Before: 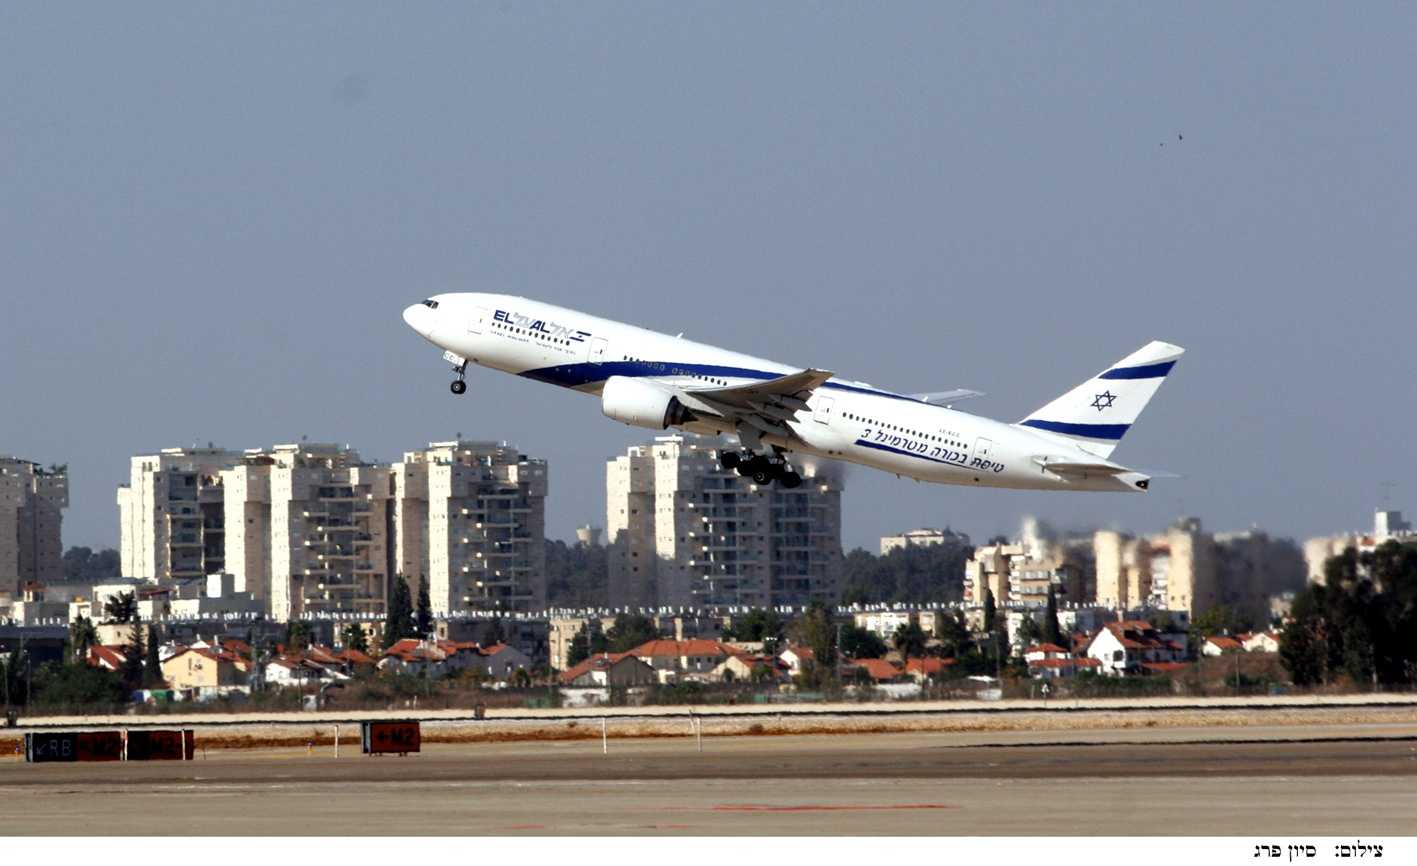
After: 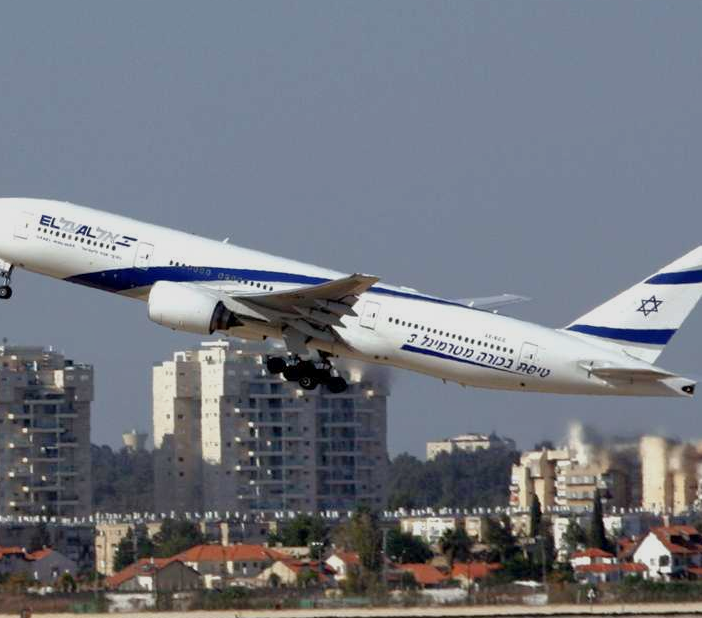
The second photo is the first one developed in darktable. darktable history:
crop: left 32.075%, top 10.976%, right 18.355%, bottom 17.596%
tone equalizer: -8 EV 0.25 EV, -7 EV 0.417 EV, -6 EV 0.417 EV, -5 EV 0.25 EV, -3 EV -0.25 EV, -2 EV -0.417 EV, -1 EV -0.417 EV, +0 EV -0.25 EV, edges refinement/feathering 500, mask exposure compensation -1.57 EV, preserve details guided filter
